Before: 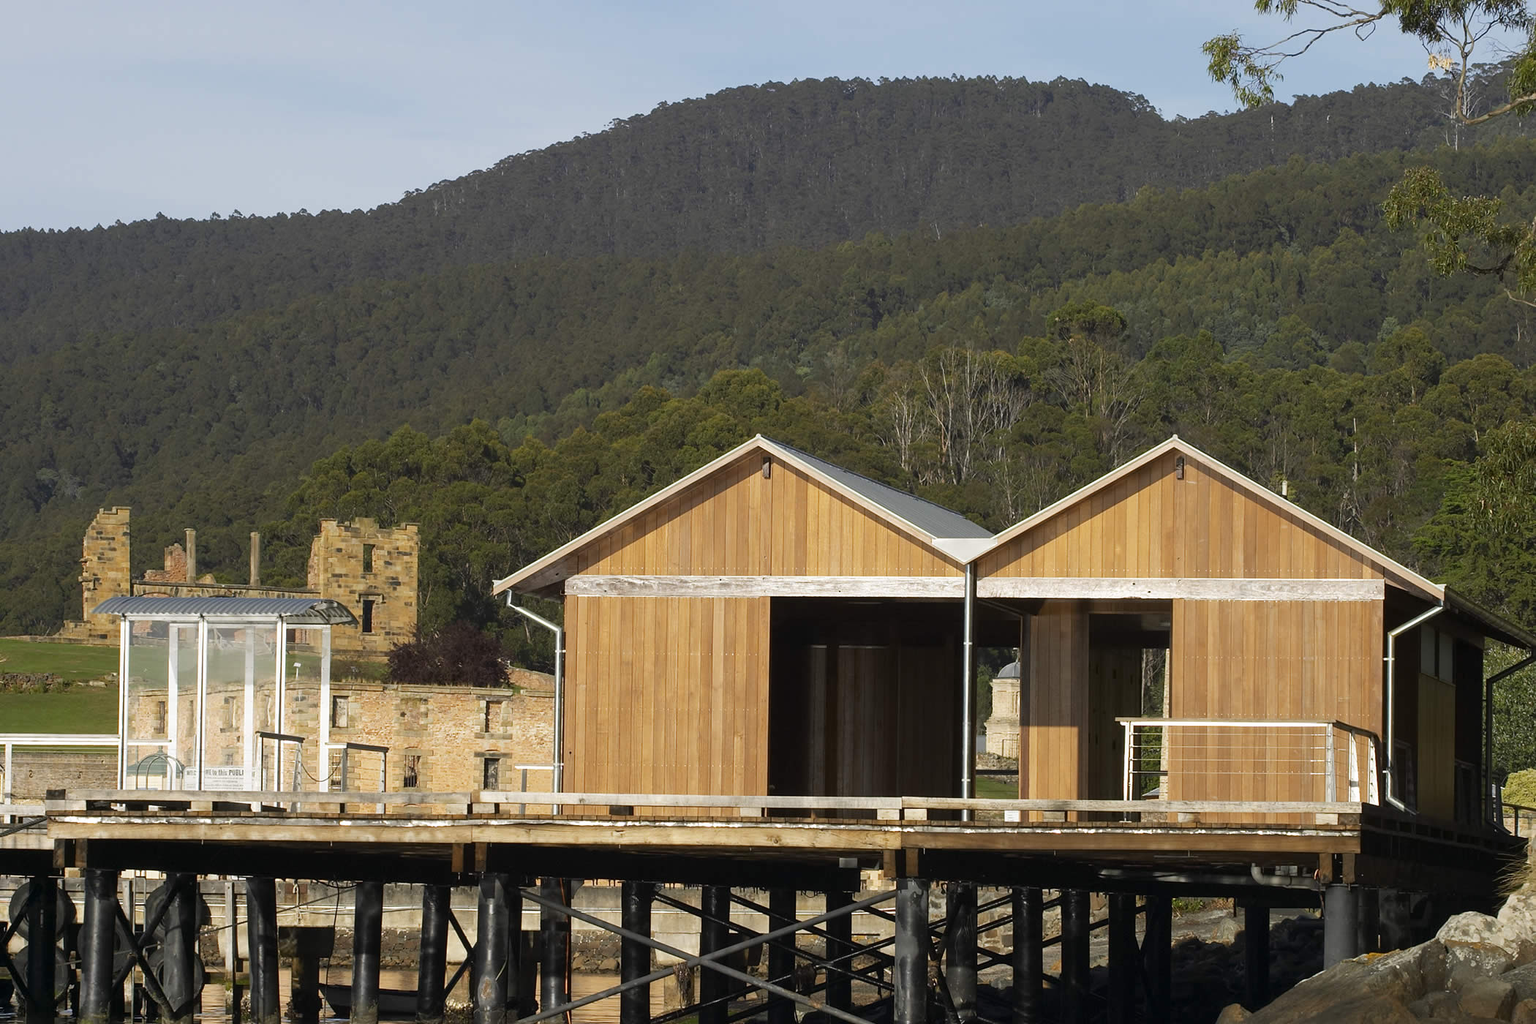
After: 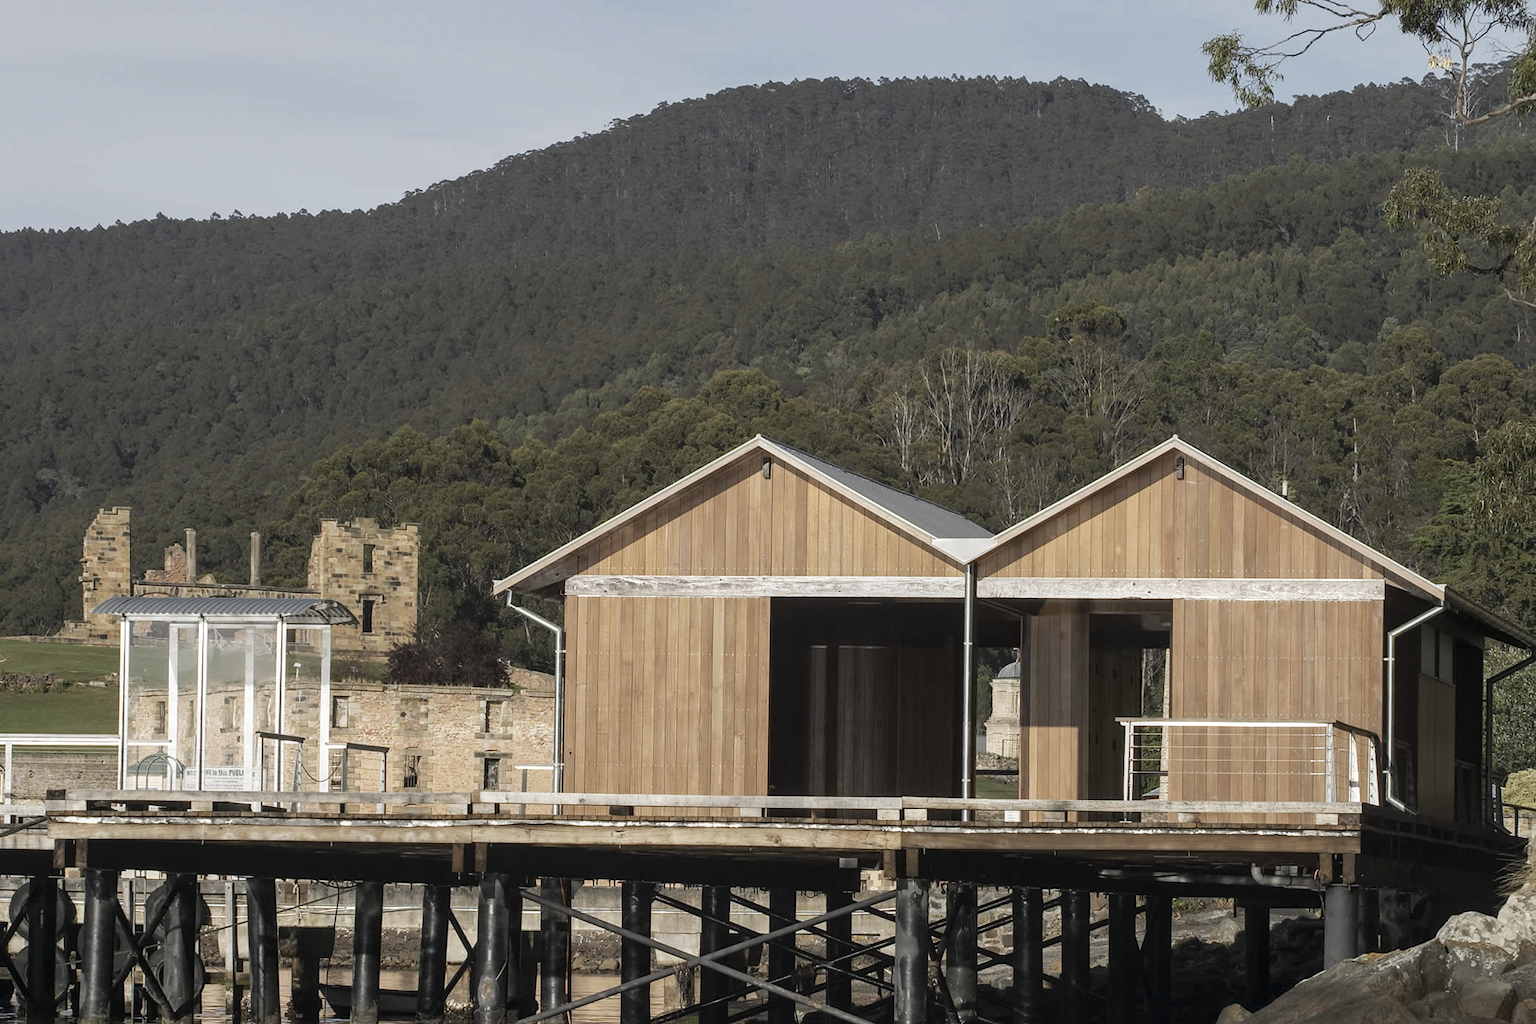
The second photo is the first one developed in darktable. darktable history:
contrast brightness saturation: contrast -0.05, saturation -0.41
local contrast: on, module defaults
